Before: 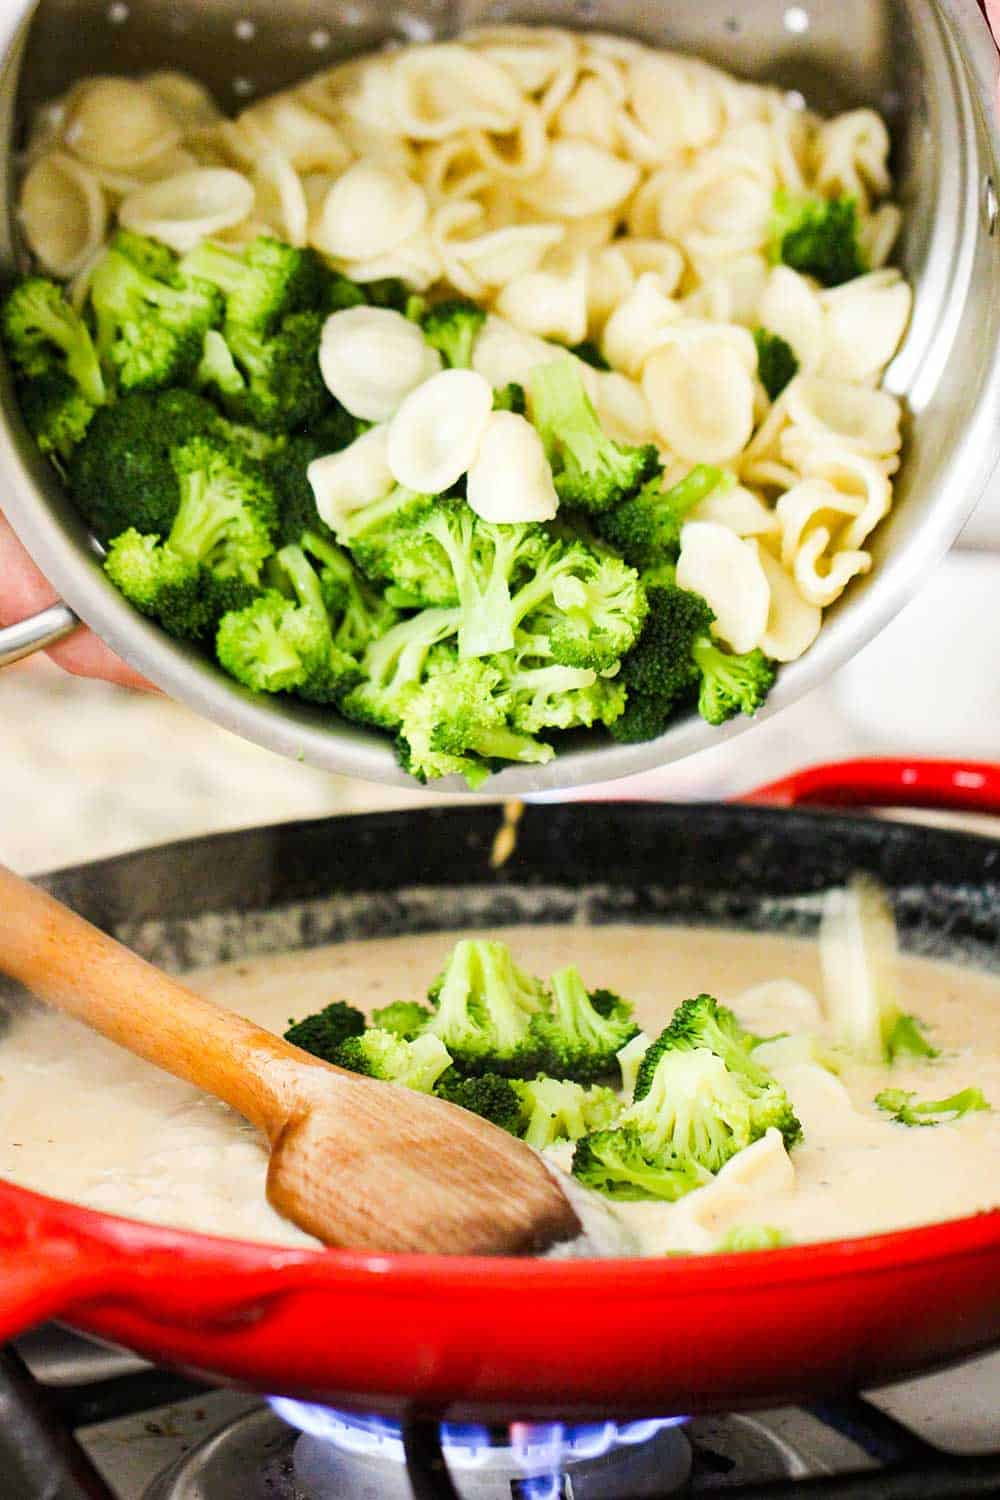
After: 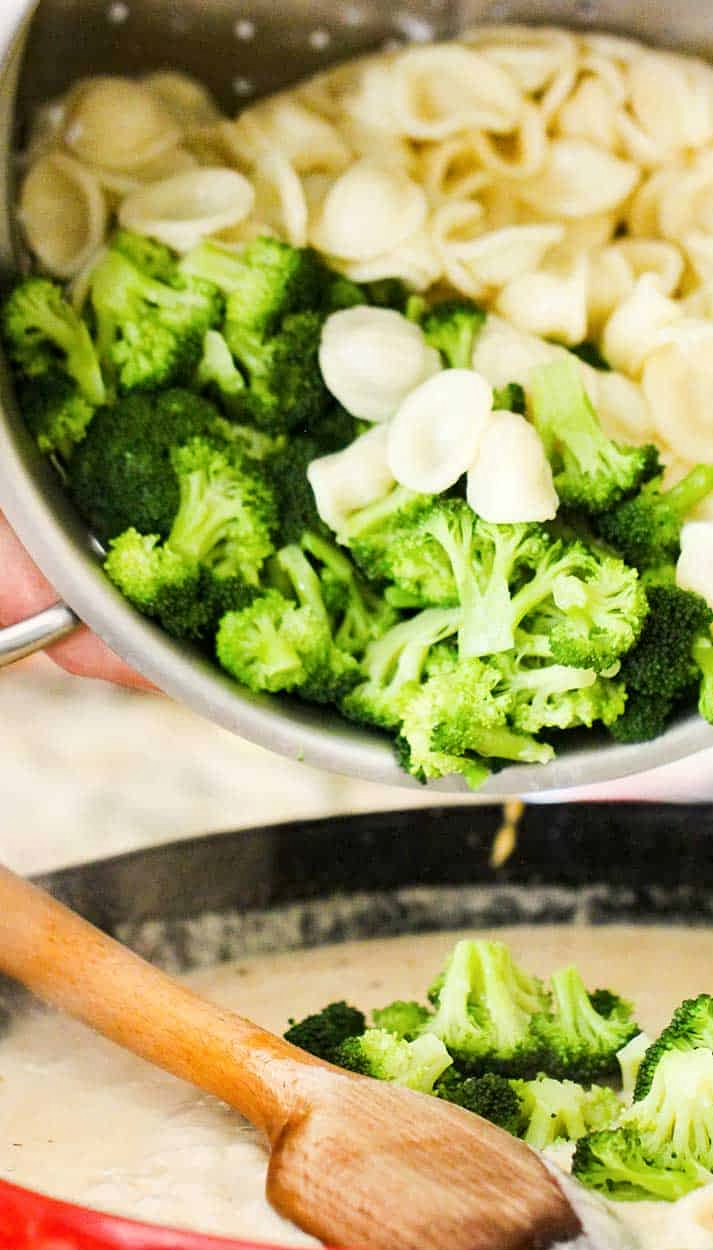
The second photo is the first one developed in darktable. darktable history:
contrast equalizer: y [[0.5 ×6], [0.5 ×6], [0.5 ×6], [0 ×6], [0, 0, 0, 0.581, 0.011, 0]]
crop: right 28.623%, bottom 16.656%
